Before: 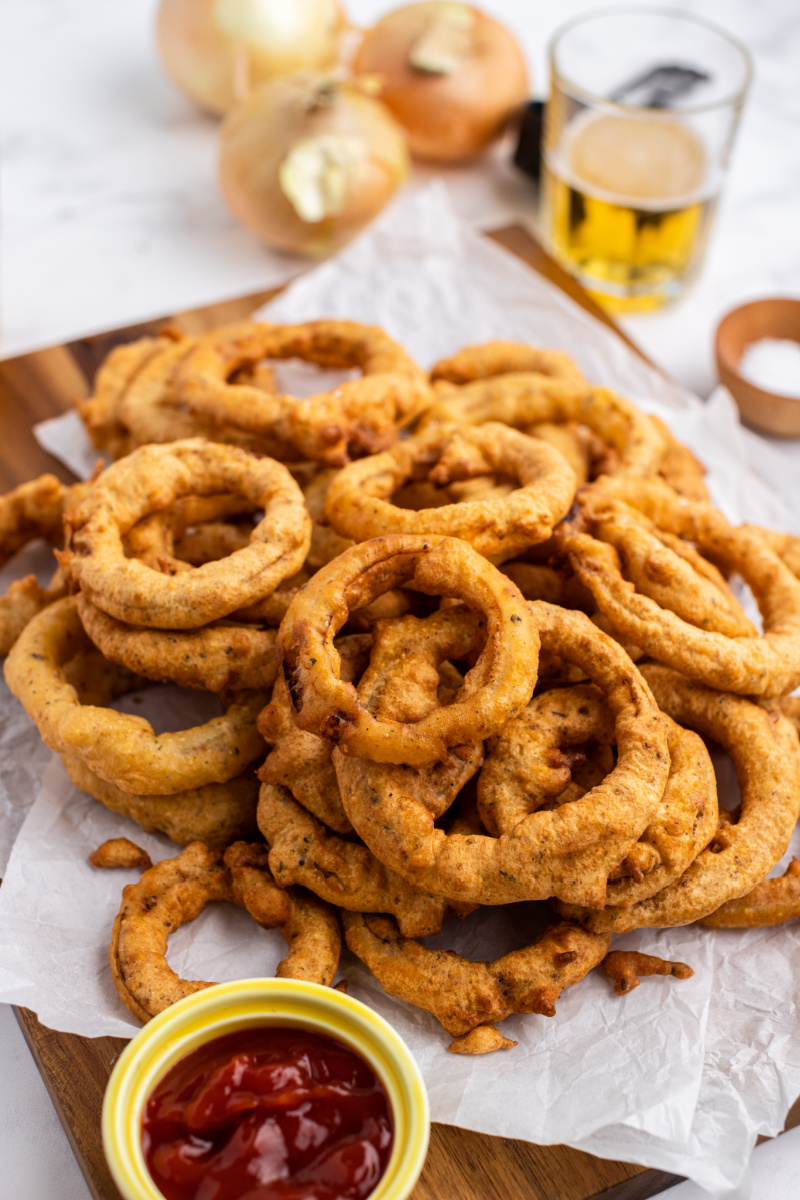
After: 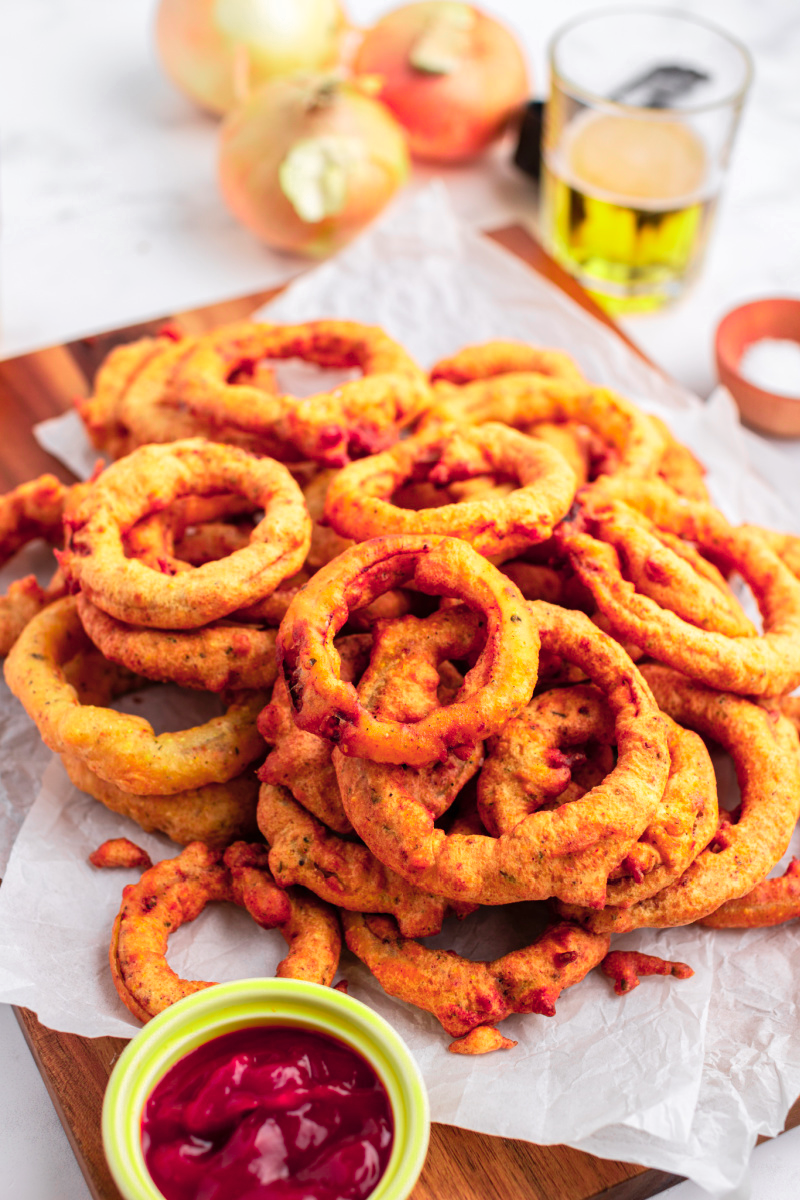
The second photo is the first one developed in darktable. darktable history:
color zones: curves: ch0 [(0, 0.533) (0.126, 0.533) (0.234, 0.533) (0.368, 0.357) (0.5, 0.5) (0.625, 0.5) (0.74, 0.637) (0.875, 0.5)]; ch1 [(0.004, 0.708) (0.129, 0.662) (0.25, 0.5) (0.375, 0.331) (0.496, 0.396) (0.625, 0.649) (0.739, 0.26) (0.875, 0.5) (1, 0.478)]; ch2 [(0, 0.409) (0.132, 0.403) (0.236, 0.558) (0.379, 0.448) (0.5, 0.5) (0.625, 0.5) (0.691, 0.39) (0.875, 0.5)]
contrast brightness saturation: contrast 0.05, brightness 0.06, saturation 0.01
